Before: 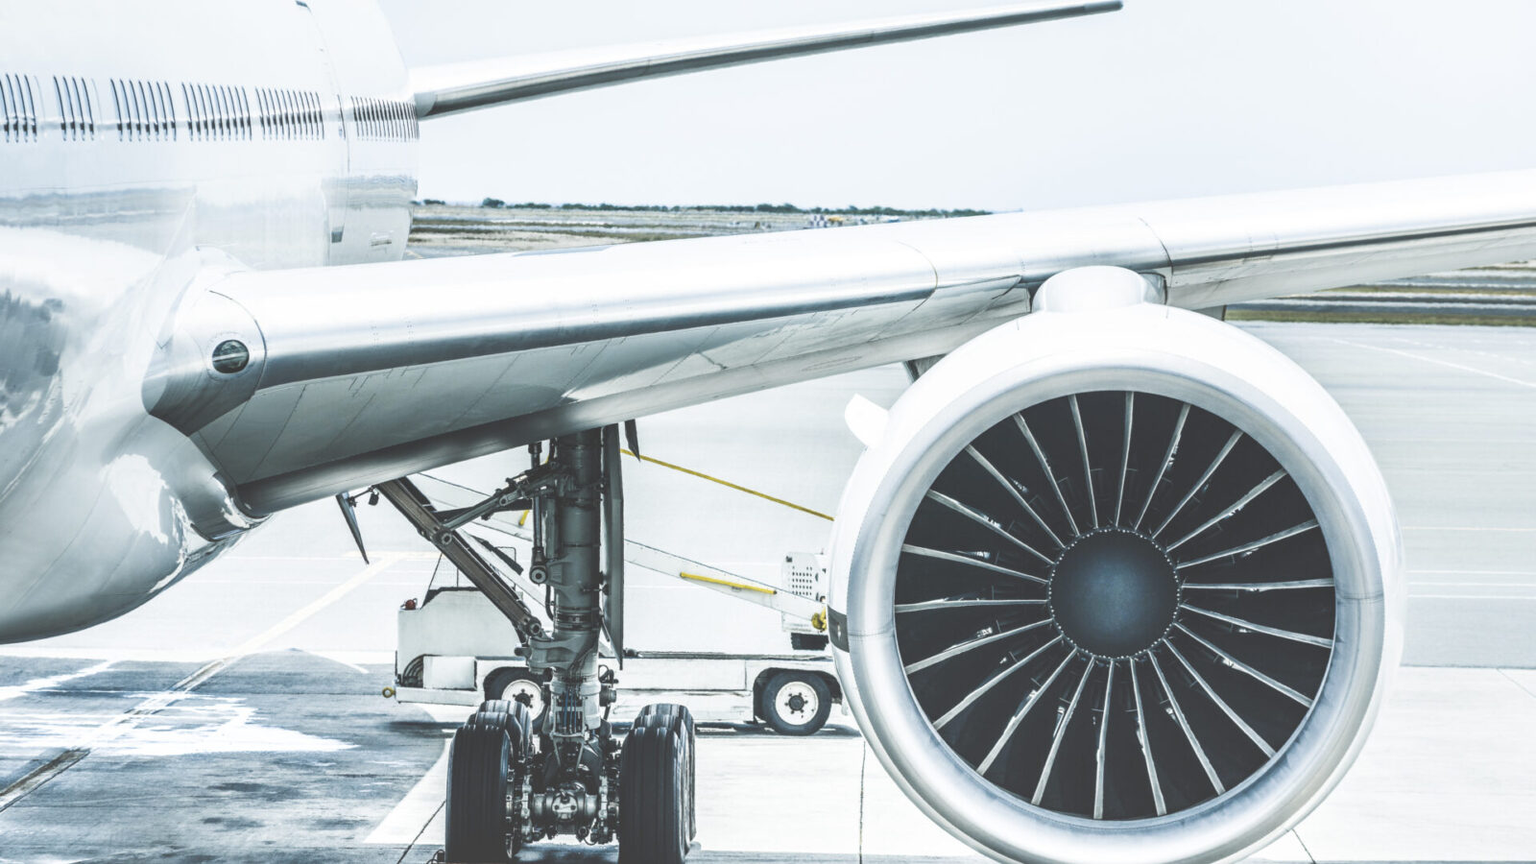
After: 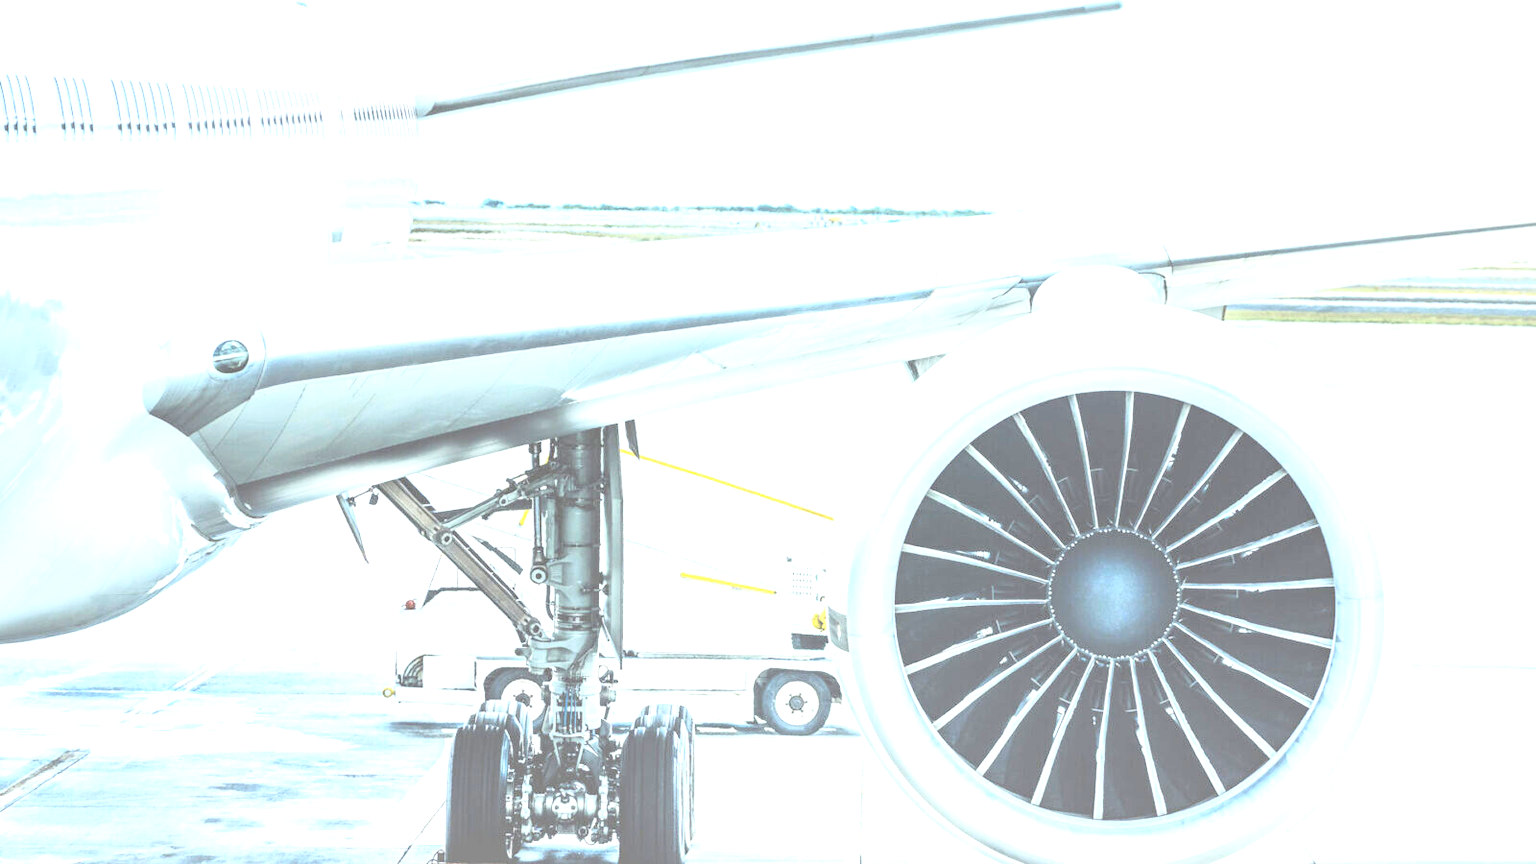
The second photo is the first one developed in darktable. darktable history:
exposure: black level correction 0, exposure 1.385 EV, compensate highlight preservation false
base curve: curves: ch0 [(0, 0) (0.028, 0.03) (0.121, 0.232) (0.46, 0.748) (0.859, 0.968) (1, 1)]
